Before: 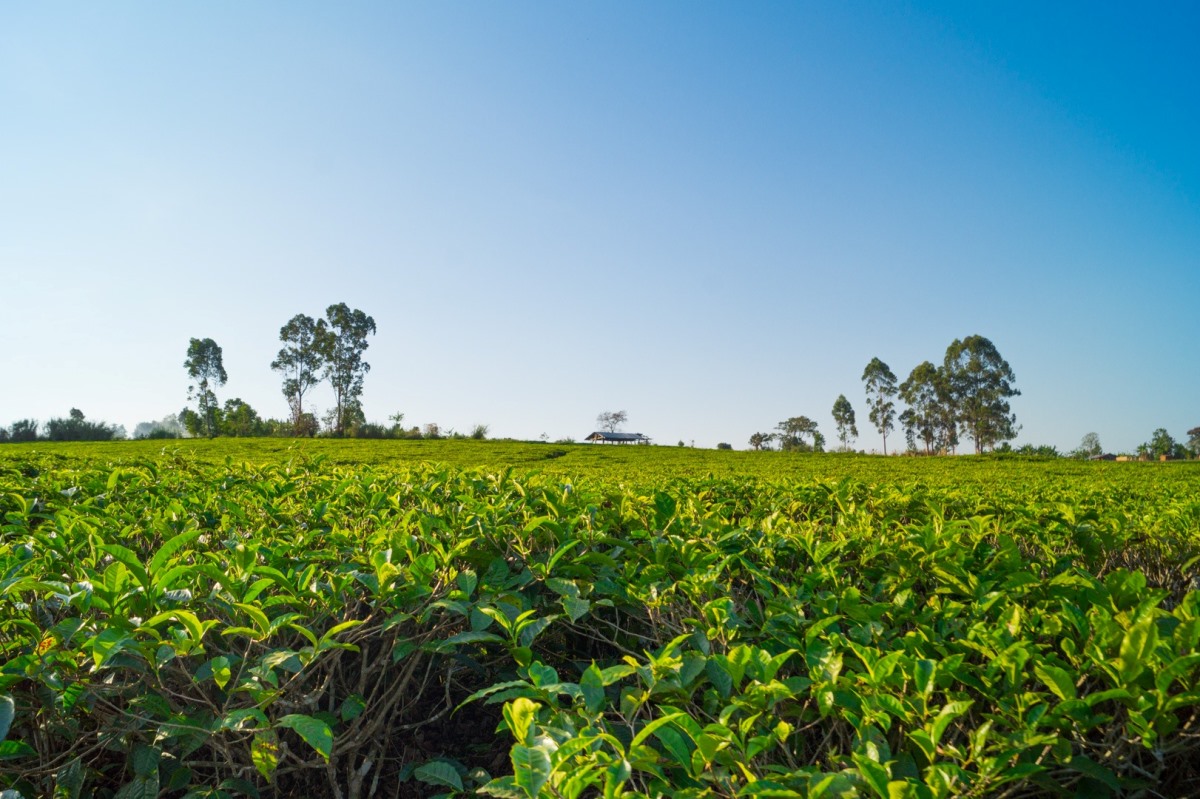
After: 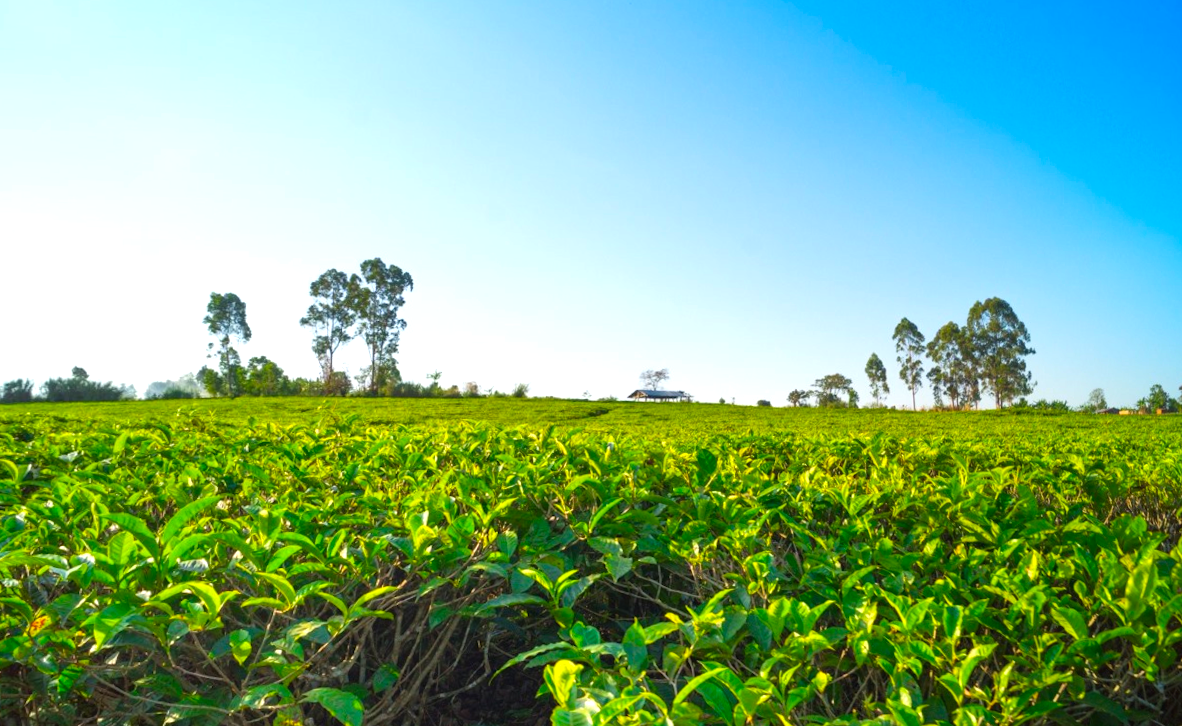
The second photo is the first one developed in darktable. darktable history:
rotate and perspective: rotation -0.013°, lens shift (vertical) -0.027, lens shift (horizontal) 0.178, crop left 0.016, crop right 0.989, crop top 0.082, crop bottom 0.918
exposure: black level correction -0.002, exposure 0.54 EV, compensate highlight preservation false
color balance: on, module defaults
color correction: saturation 1.32
